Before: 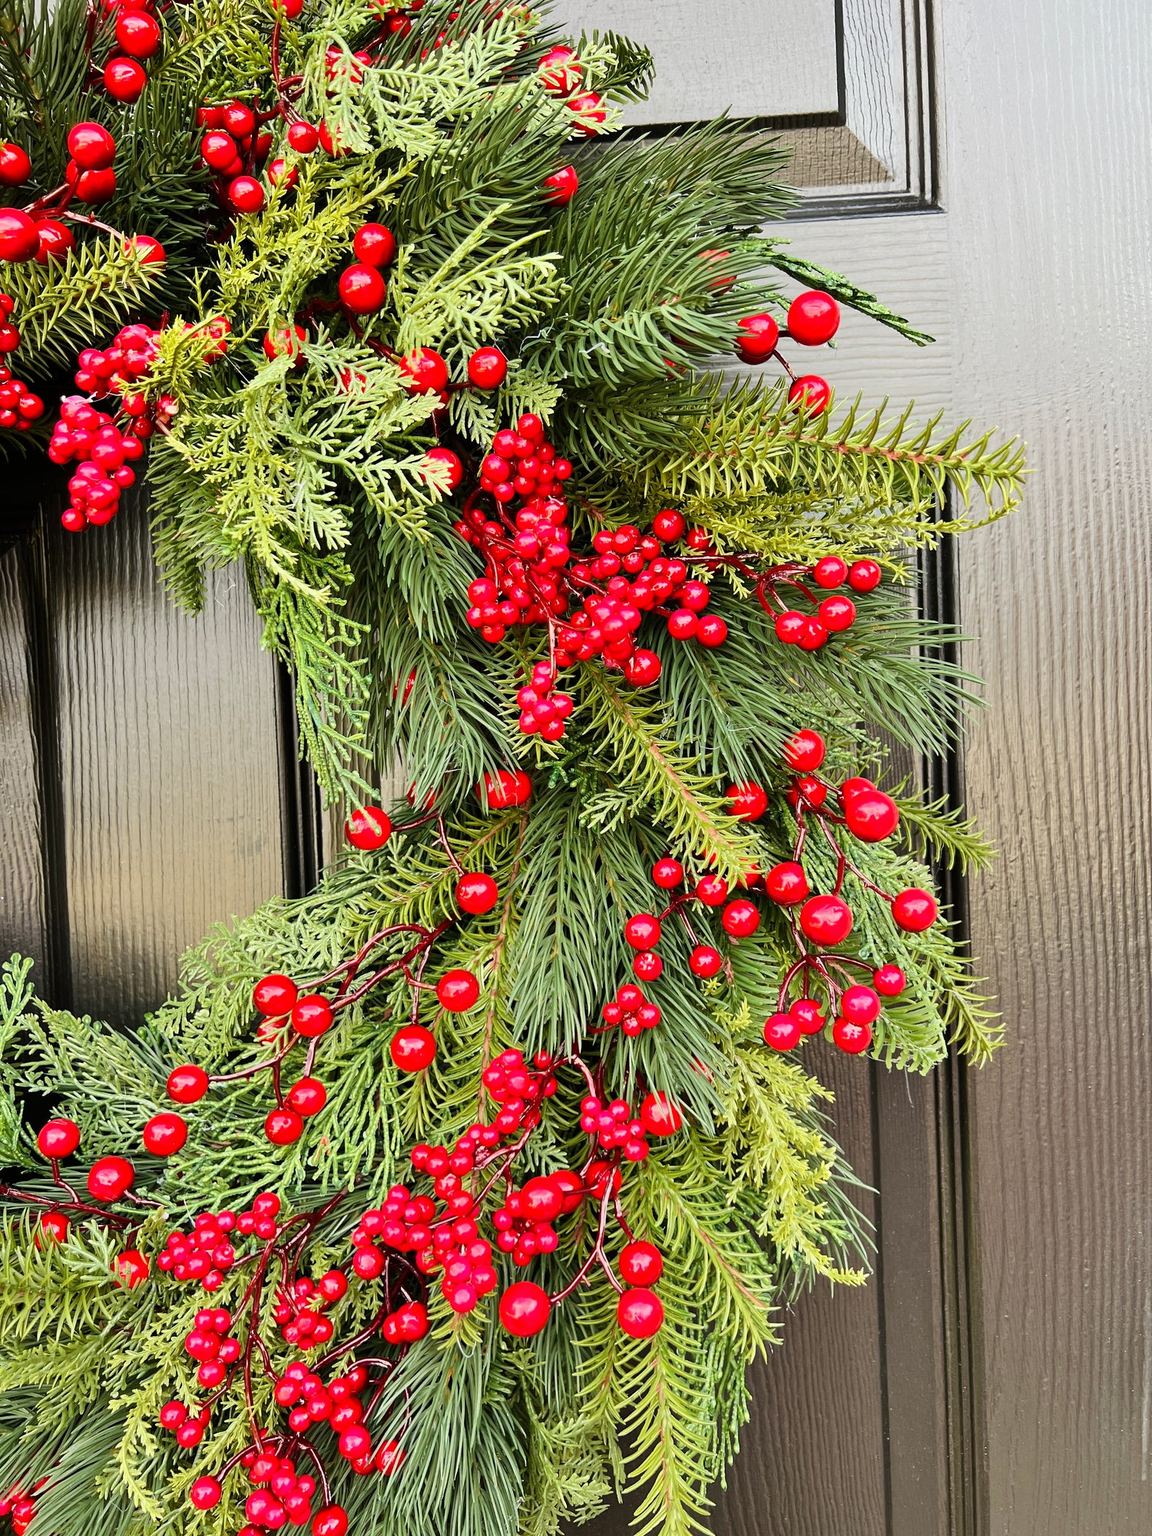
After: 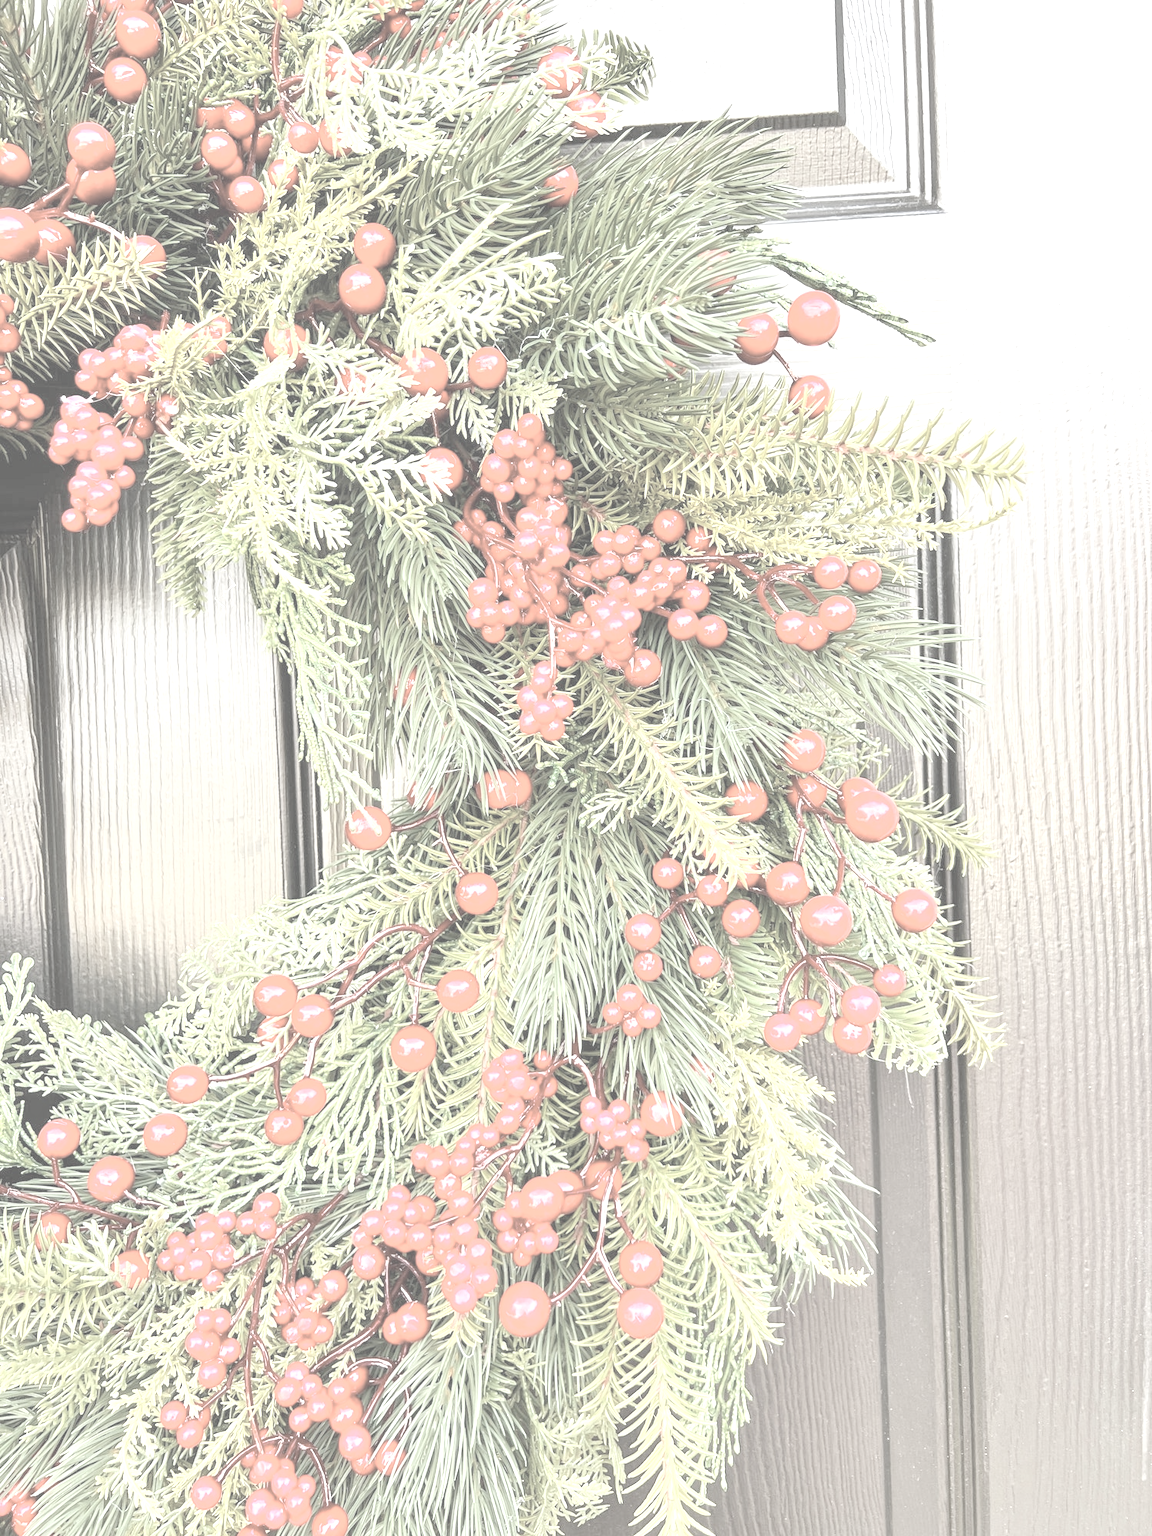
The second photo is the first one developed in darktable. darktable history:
local contrast: detail 130%
exposure: black level correction 0, exposure 1.75 EV, compensate exposure bias true, compensate highlight preservation false
contrast brightness saturation: contrast -0.32, brightness 0.75, saturation -0.78
